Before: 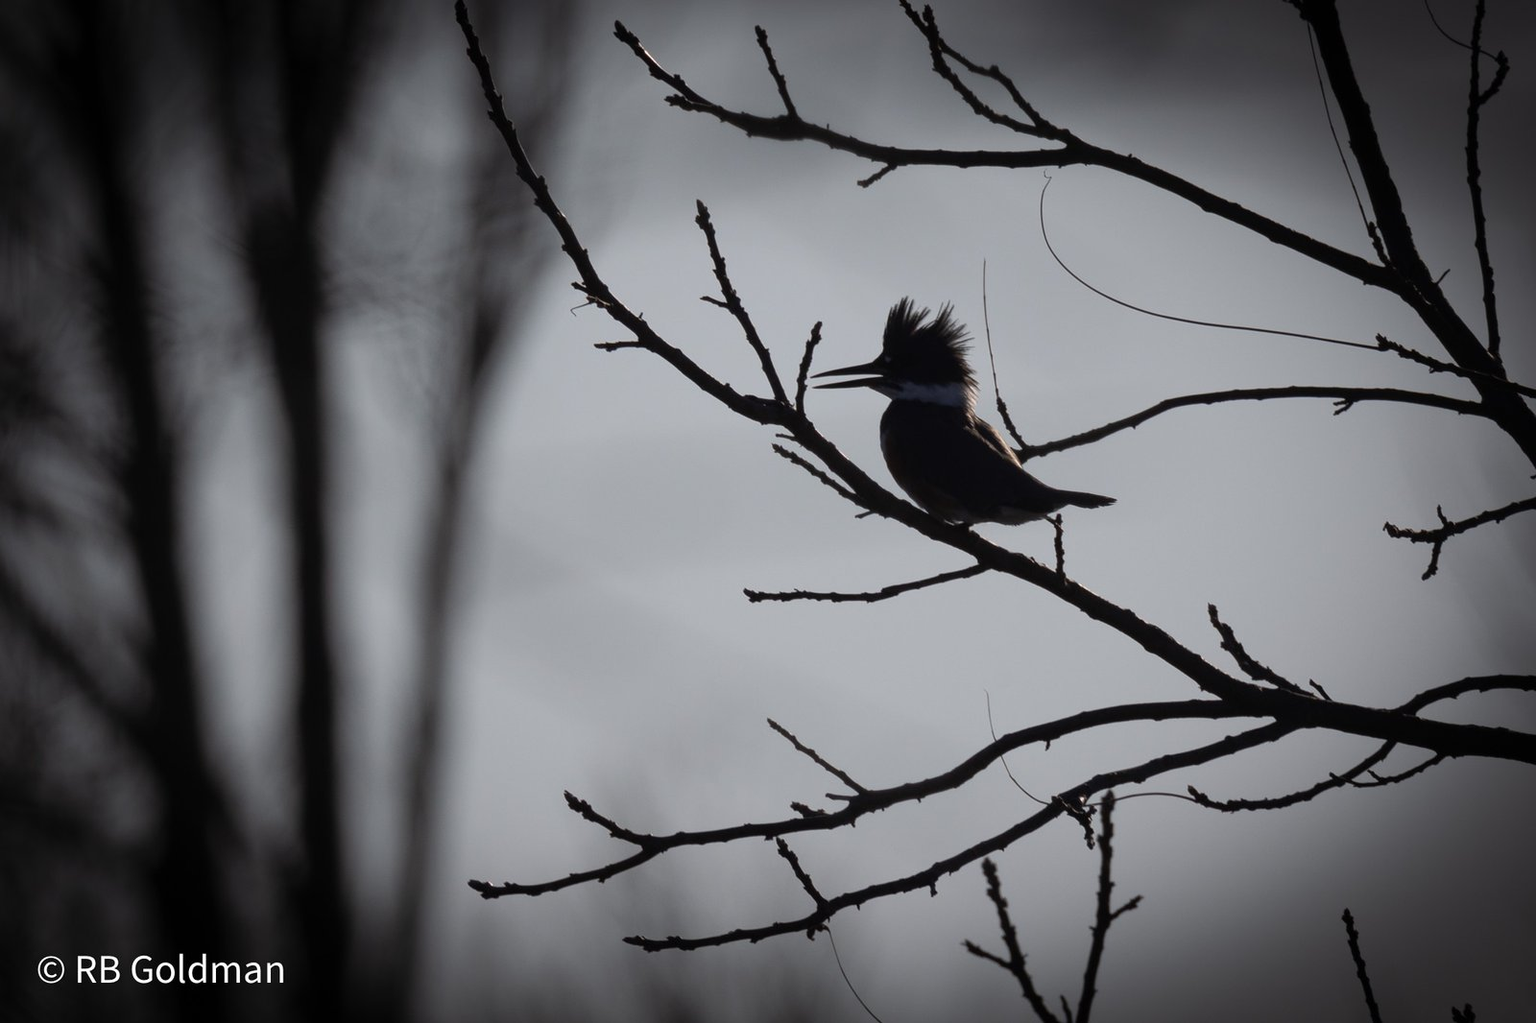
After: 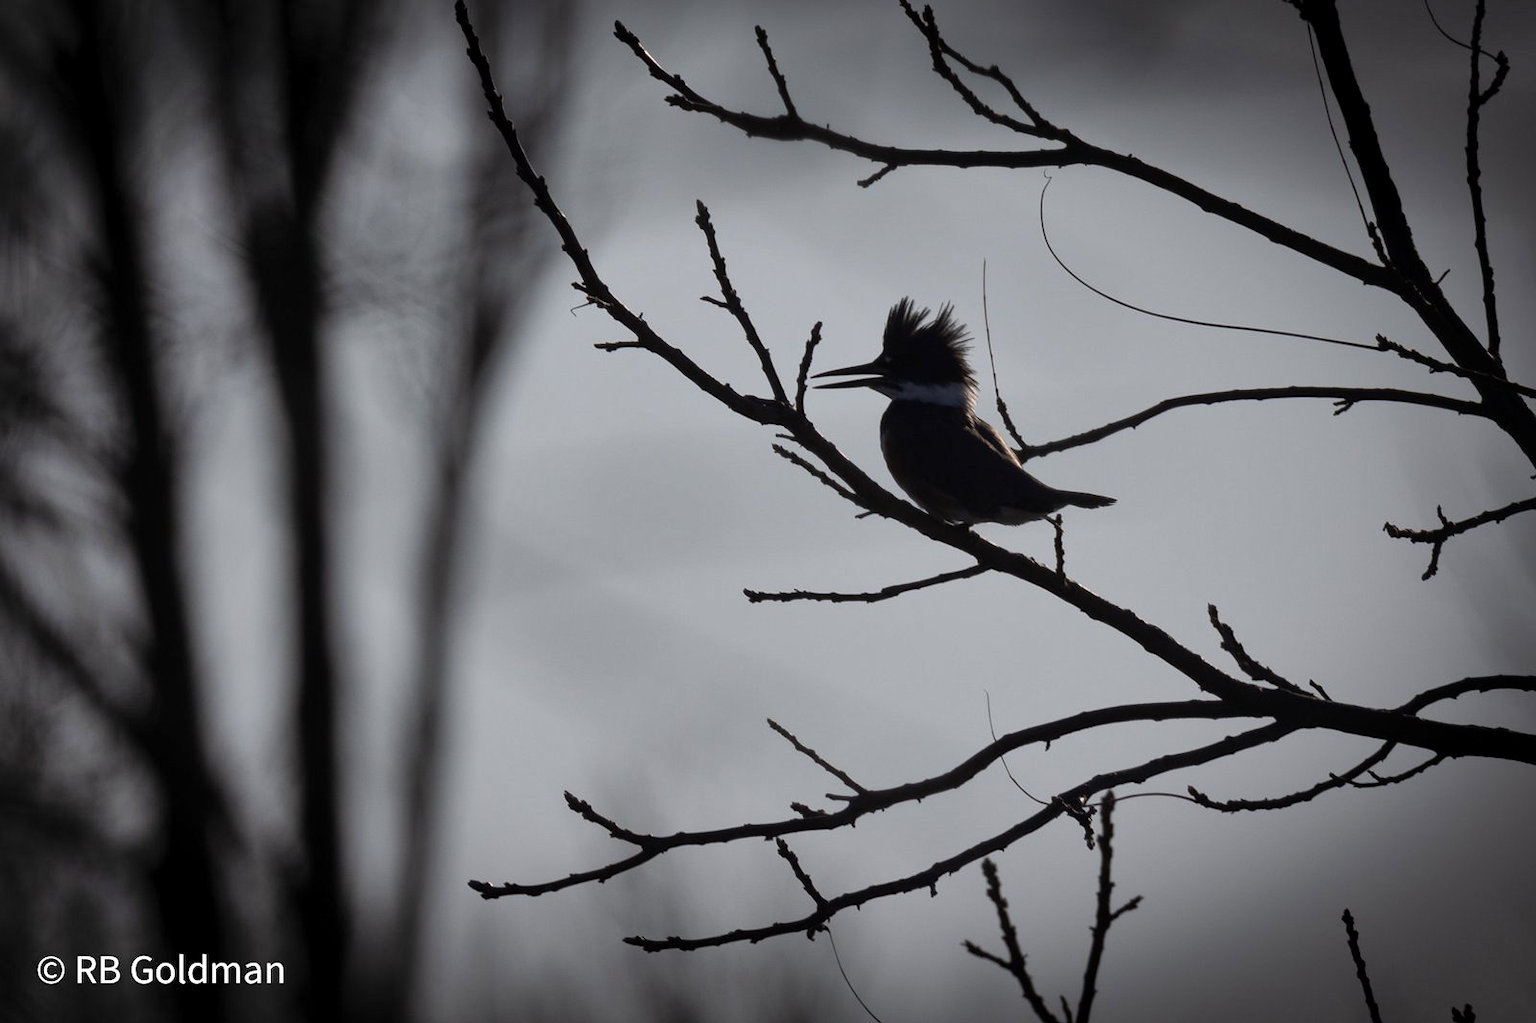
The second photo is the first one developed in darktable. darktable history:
shadows and highlights: soften with gaussian
local contrast: mode bilateral grid, contrast 20, coarseness 50, detail 120%, midtone range 0.2
